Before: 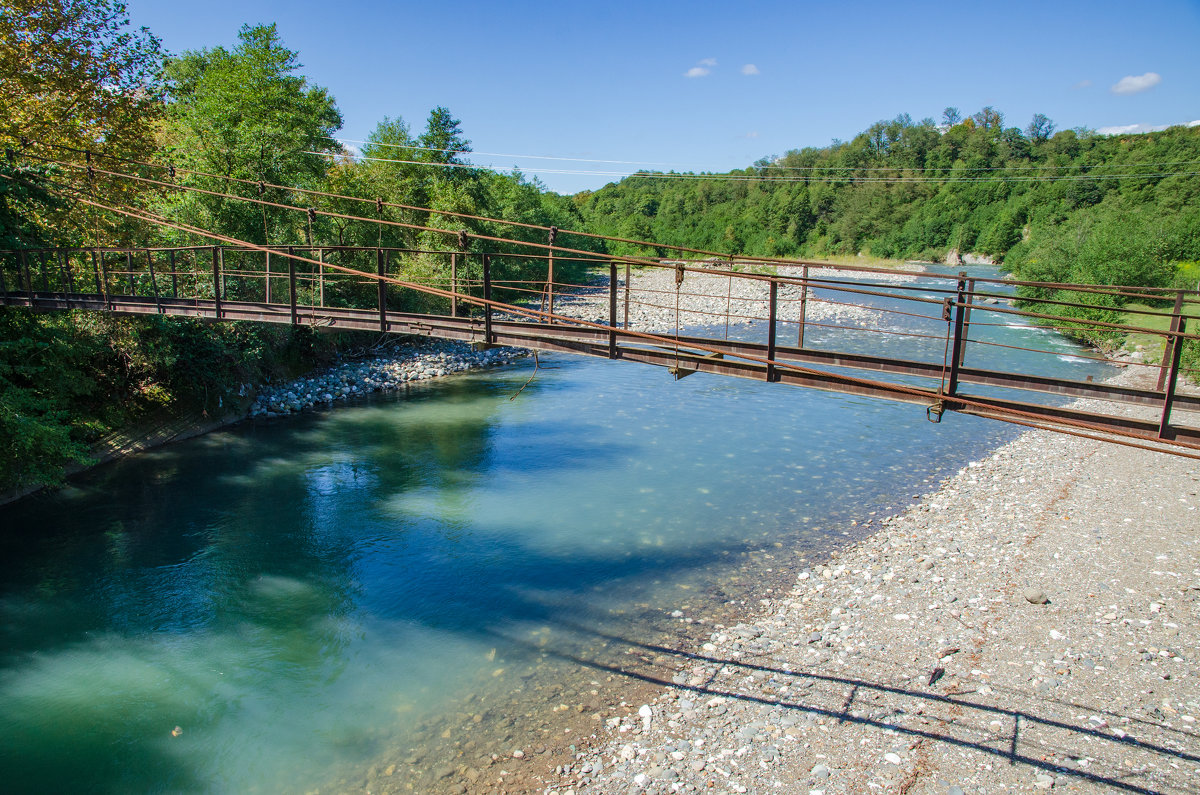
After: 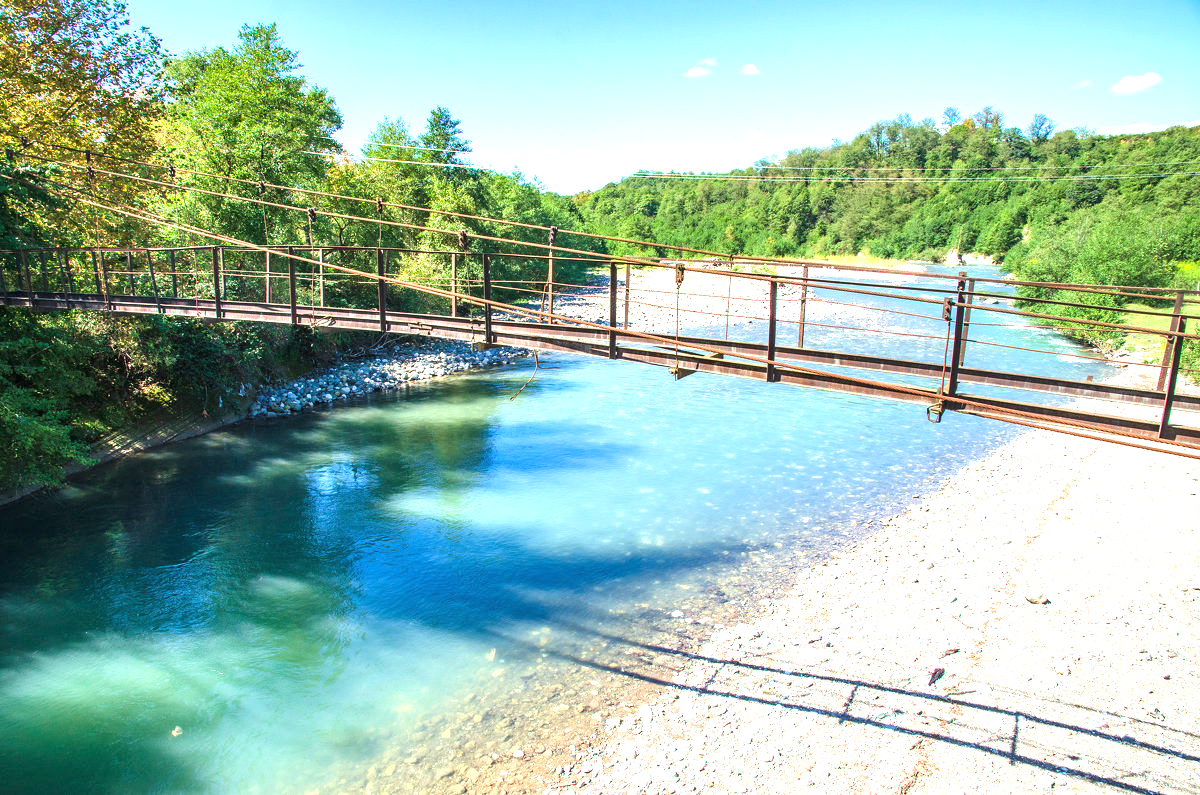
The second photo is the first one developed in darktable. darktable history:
exposure: black level correction 0, exposure 1.439 EV, compensate exposure bias true, compensate highlight preservation false
